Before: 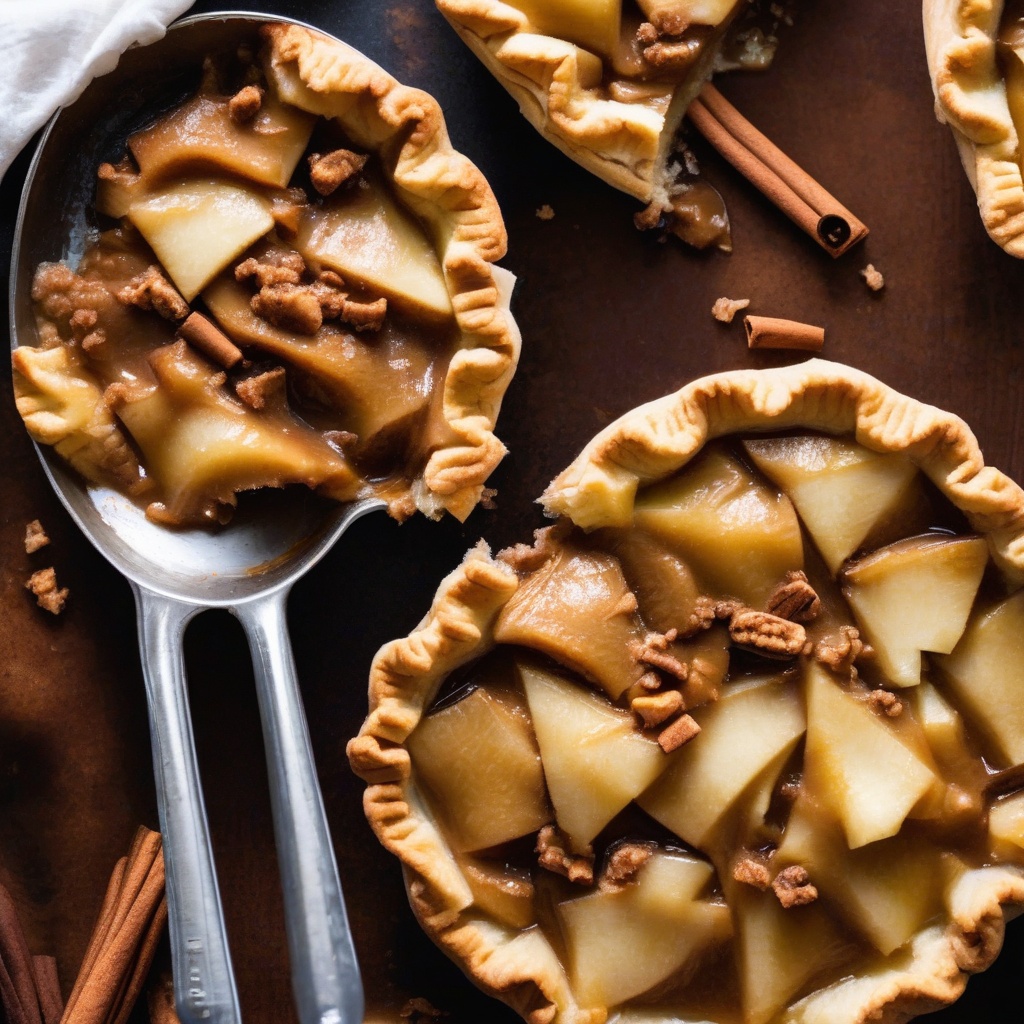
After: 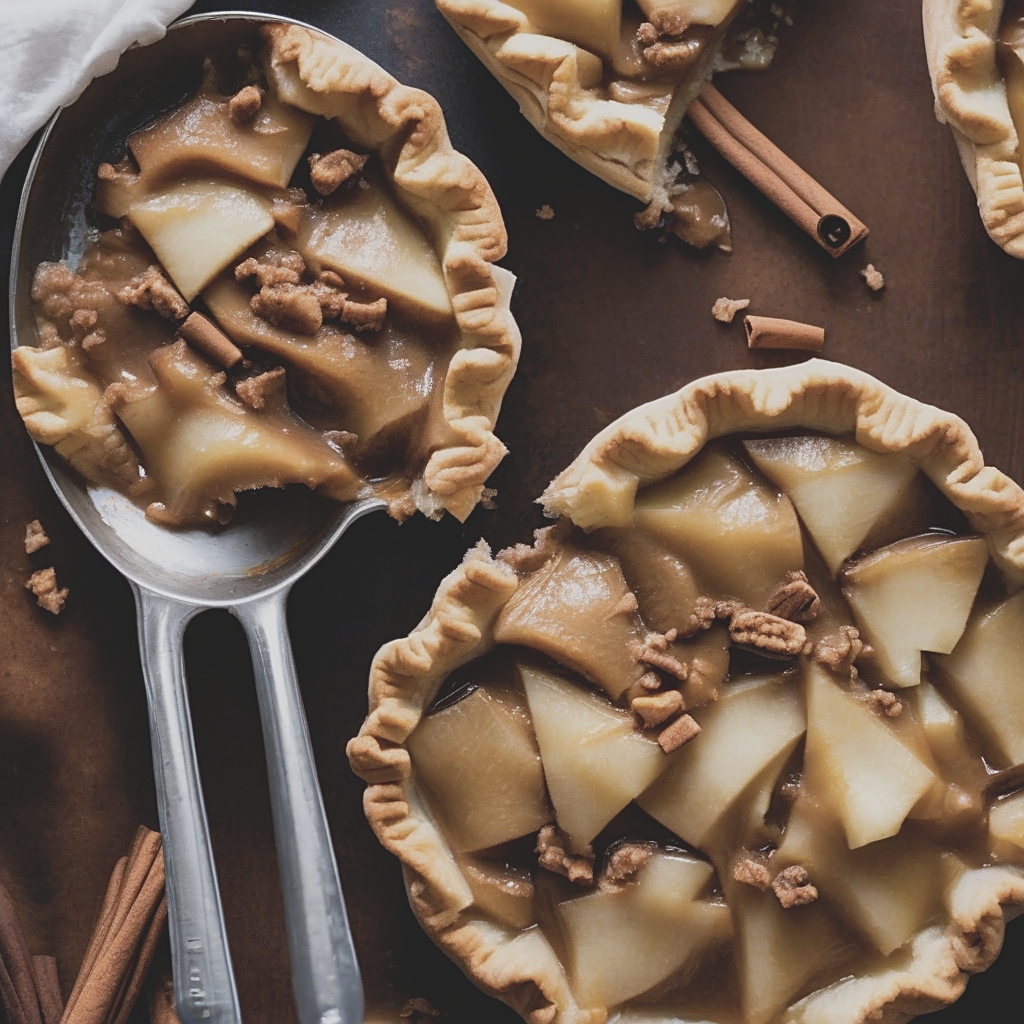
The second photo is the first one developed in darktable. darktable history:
contrast brightness saturation: contrast -0.26, saturation -0.43
sharpen: on, module defaults
